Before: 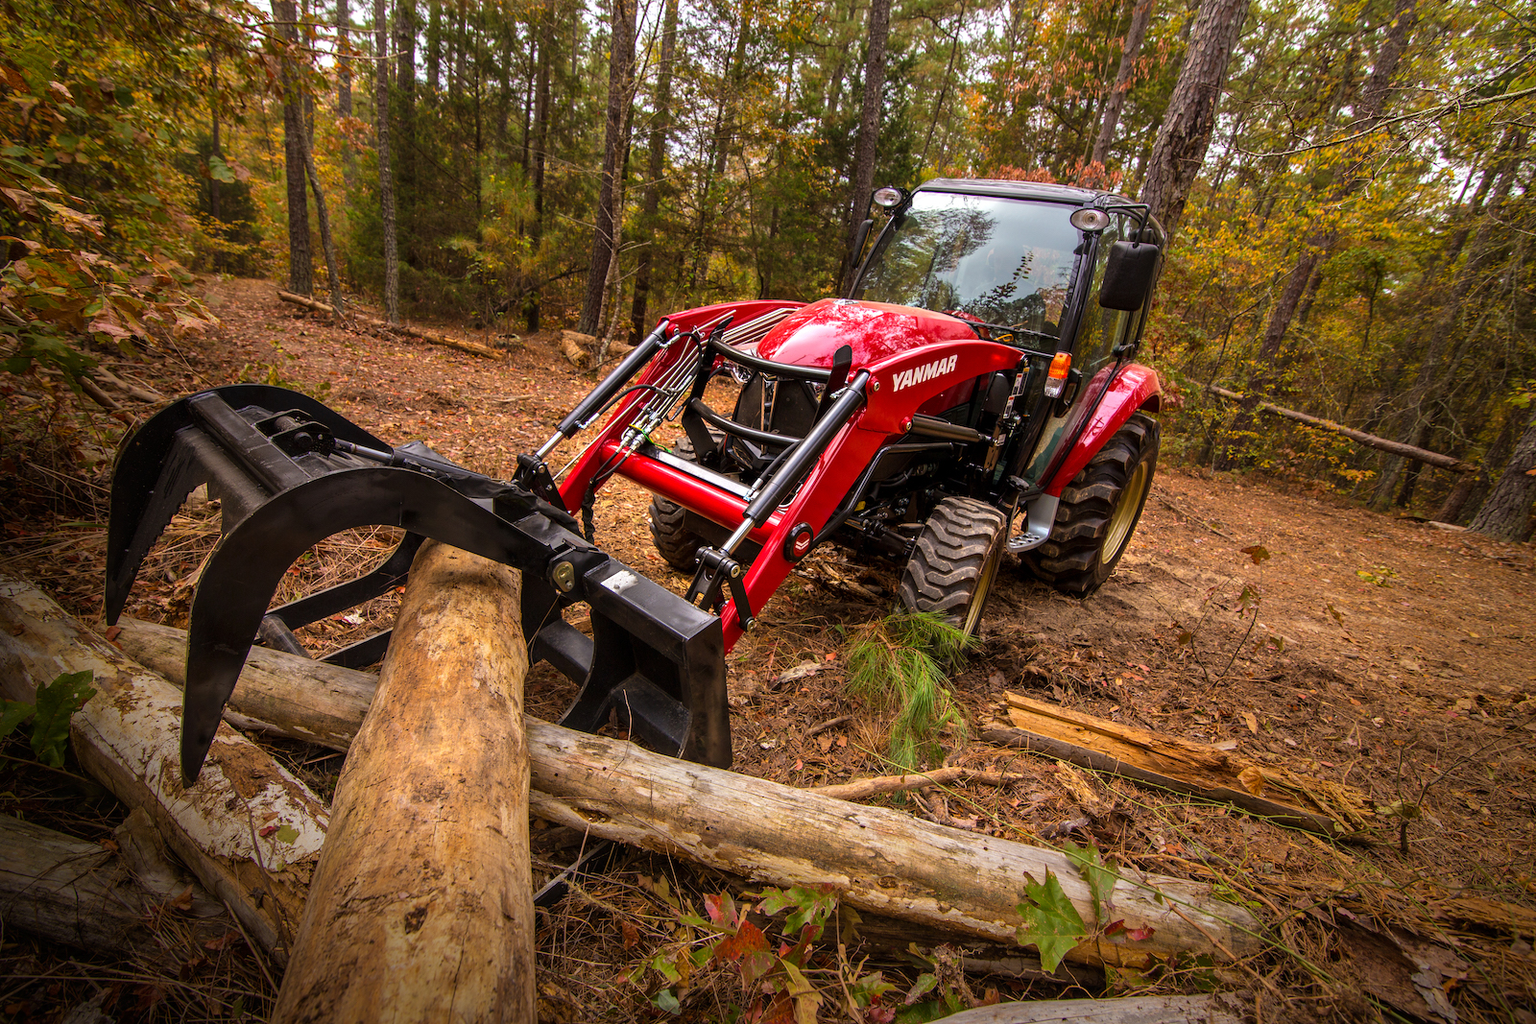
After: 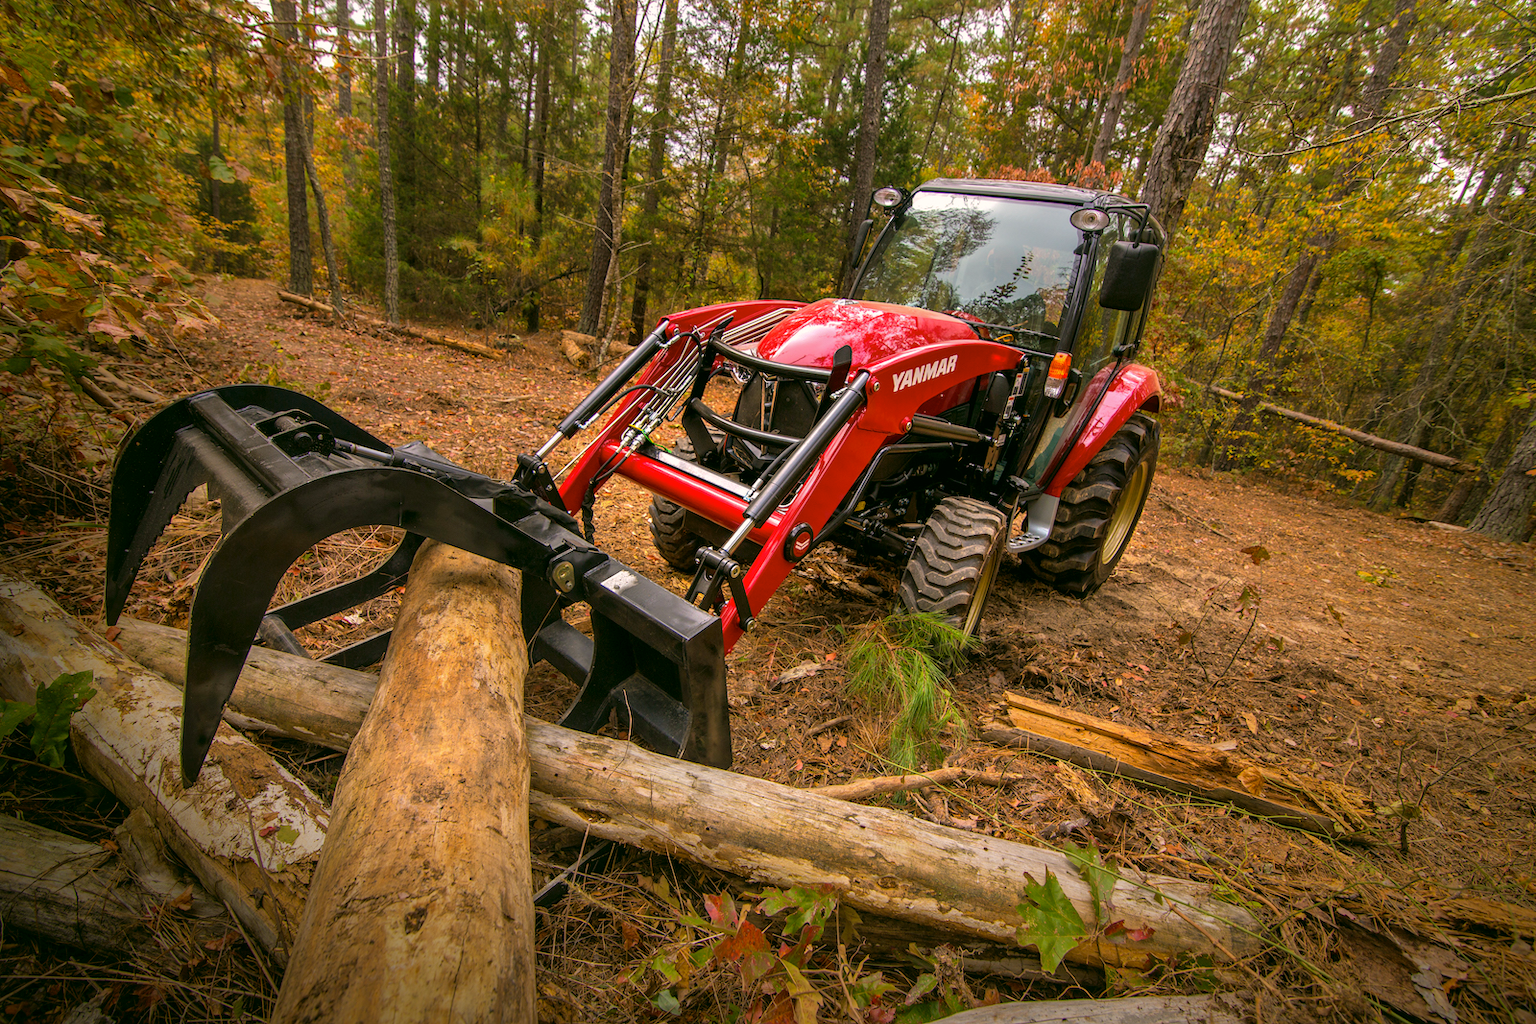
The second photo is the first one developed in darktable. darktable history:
color correction: highlights a* 4.59, highlights b* 4.98, shadows a* -7.93, shadows b* 4.82
shadows and highlights: on, module defaults
